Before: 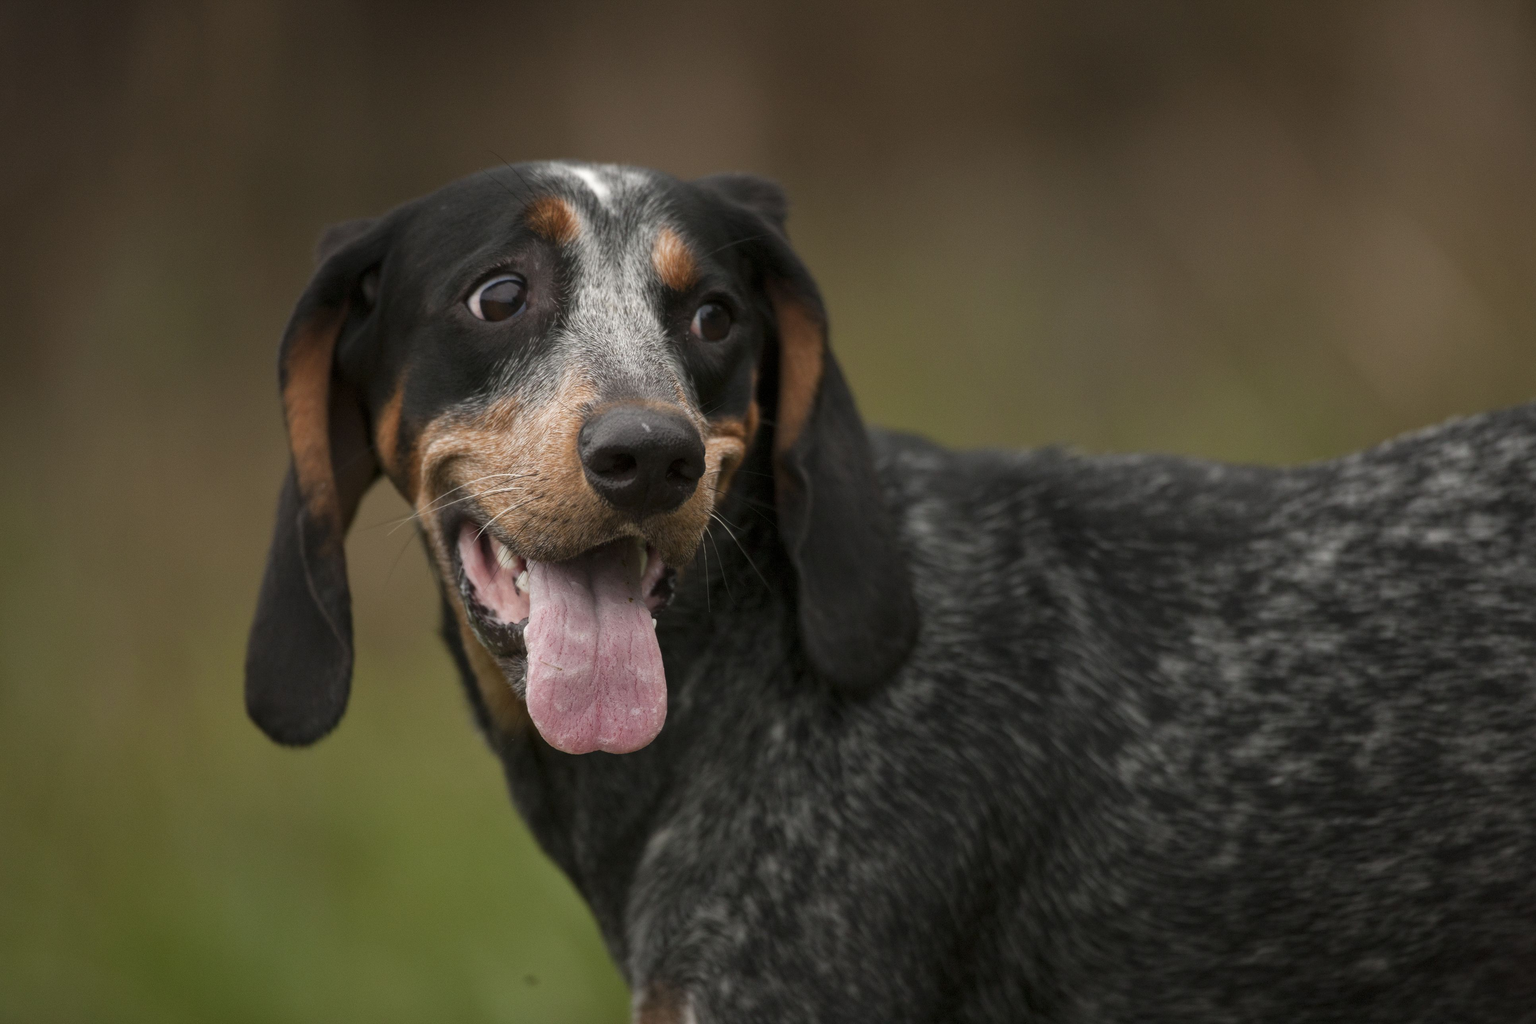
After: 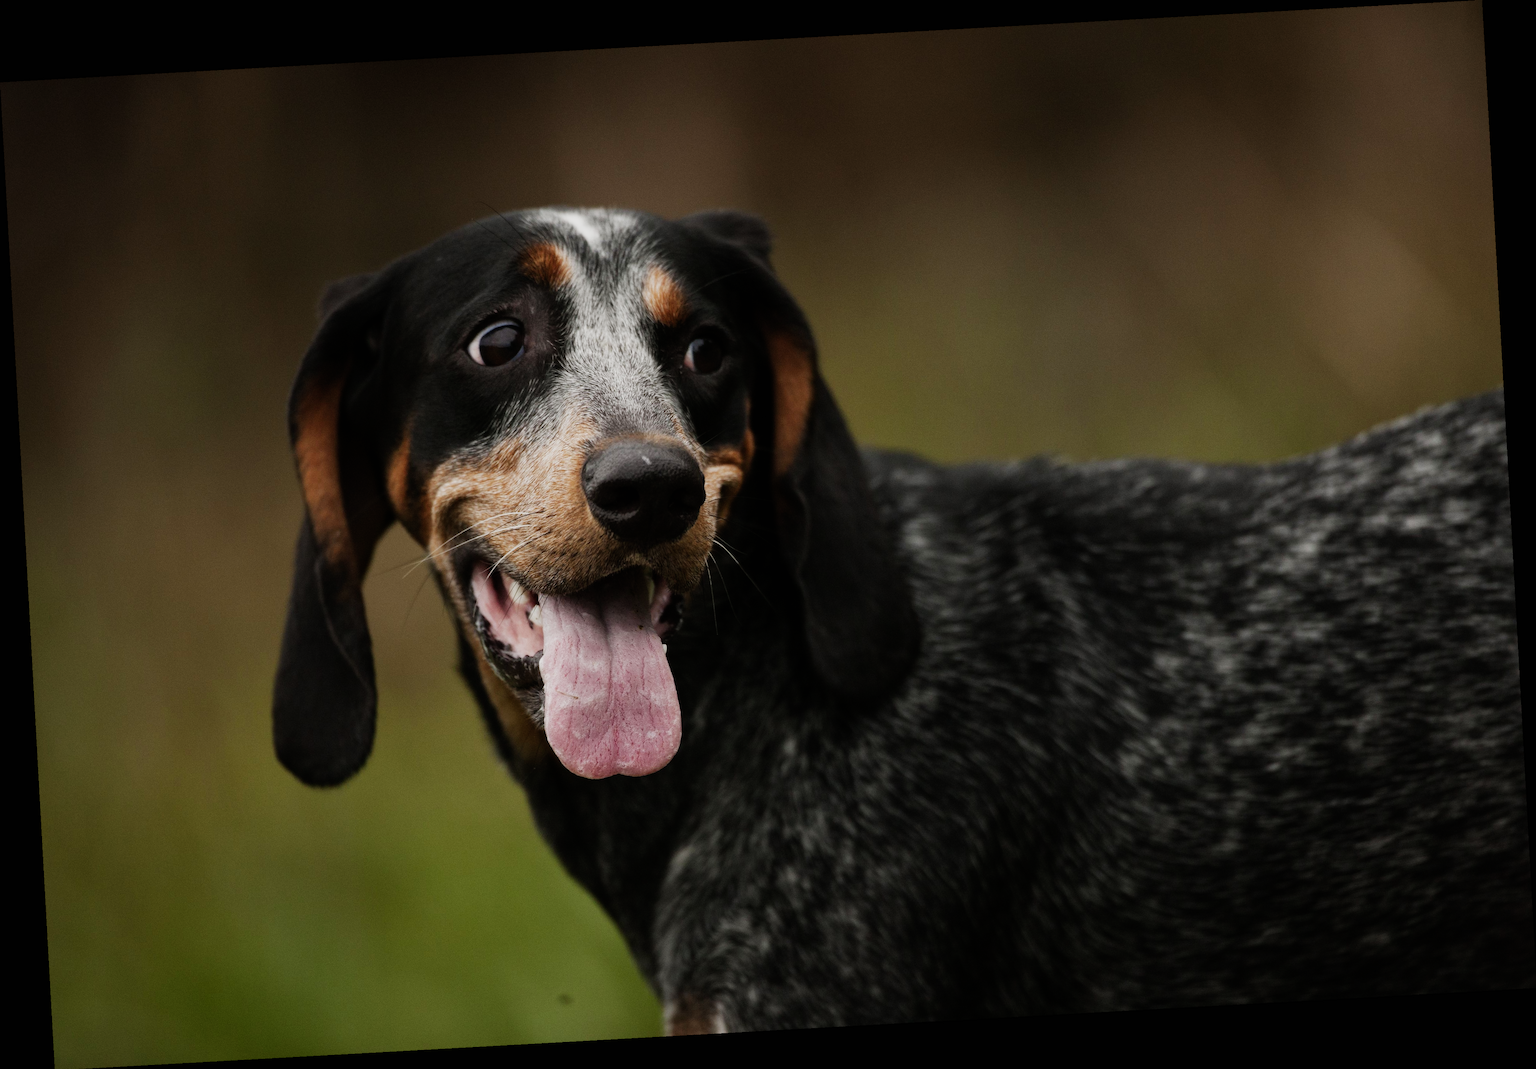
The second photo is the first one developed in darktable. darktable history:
rotate and perspective: rotation -3.18°, automatic cropping off
sigmoid: contrast 1.8, skew -0.2, preserve hue 0%, red attenuation 0.1, red rotation 0.035, green attenuation 0.1, green rotation -0.017, blue attenuation 0.15, blue rotation -0.052, base primaries Rec2020
